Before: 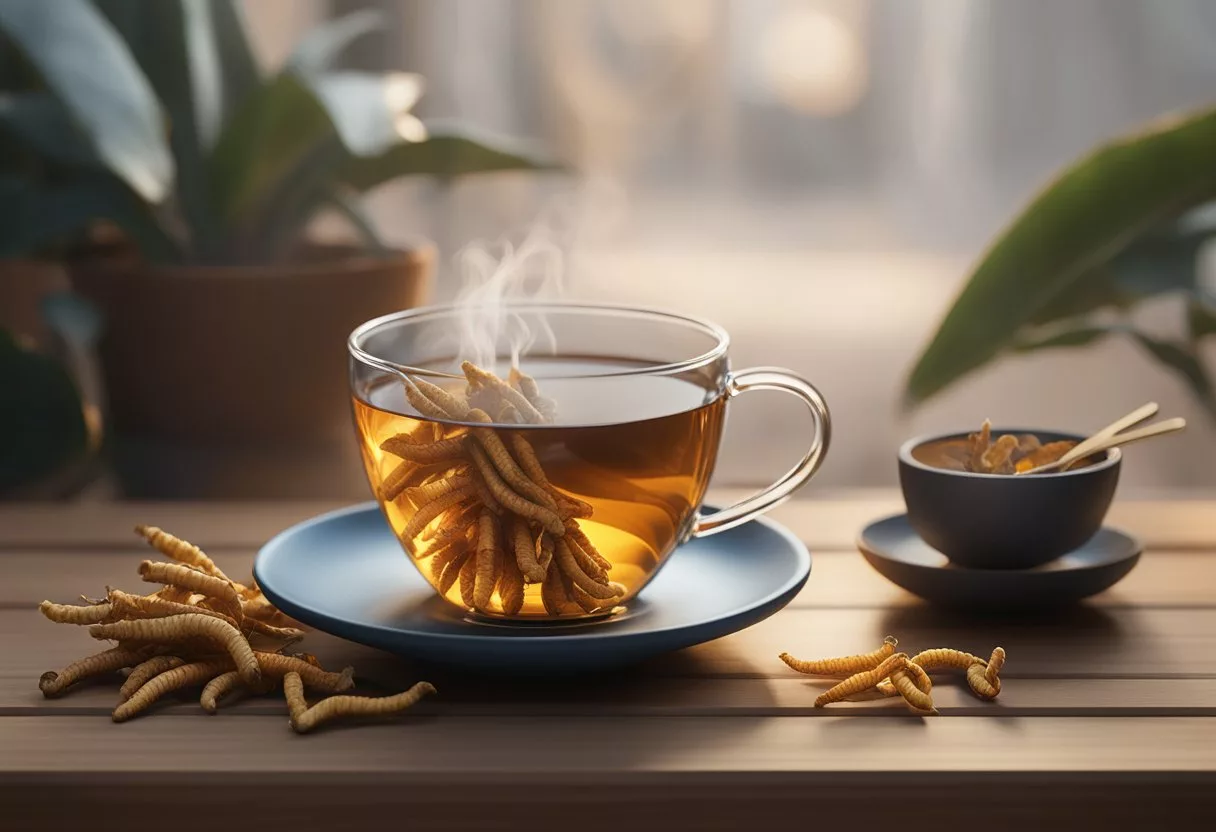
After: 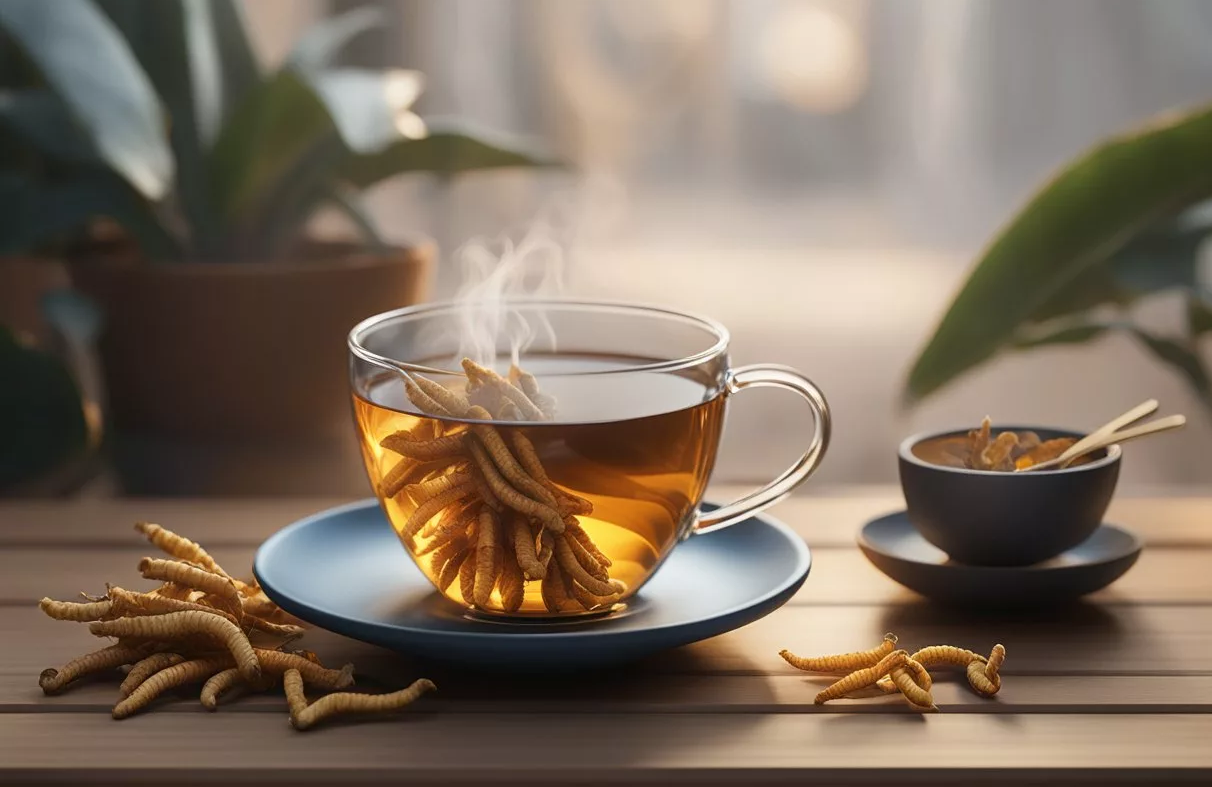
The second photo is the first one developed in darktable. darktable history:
crop: top 0.383%, right 0.26%, bottom 5.01%
